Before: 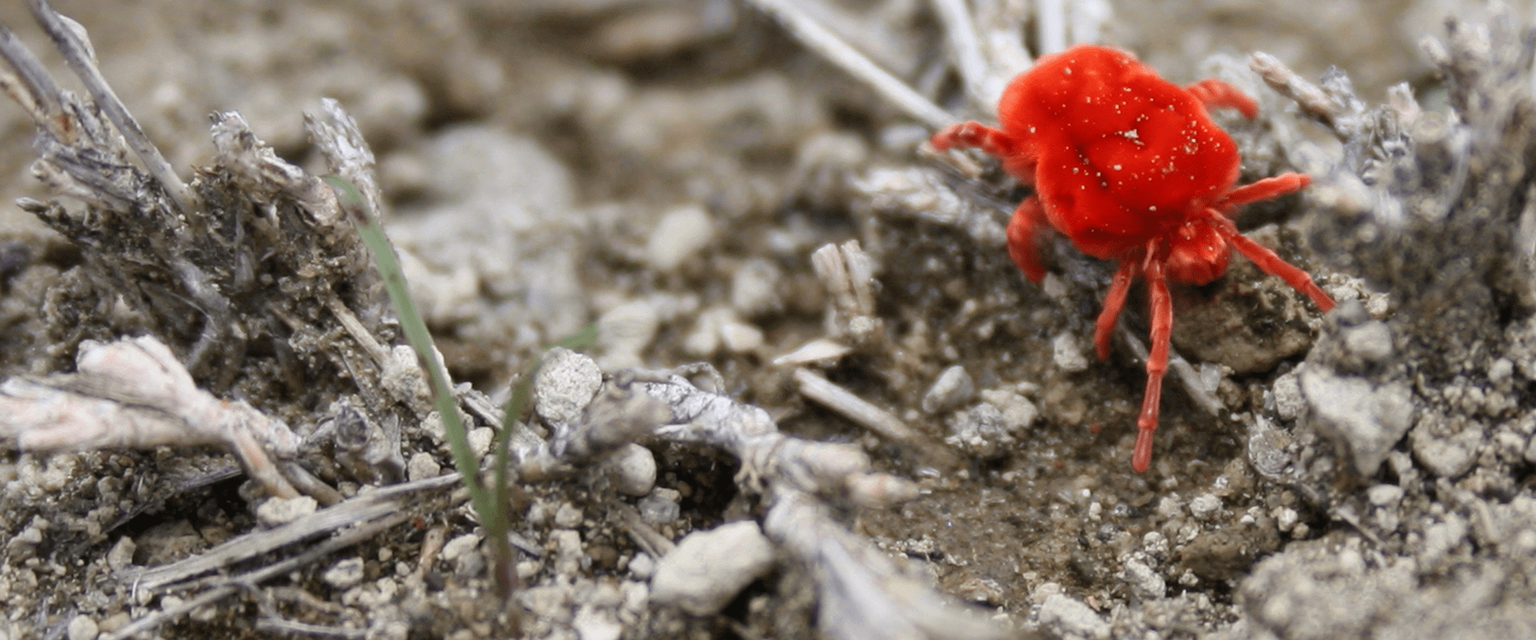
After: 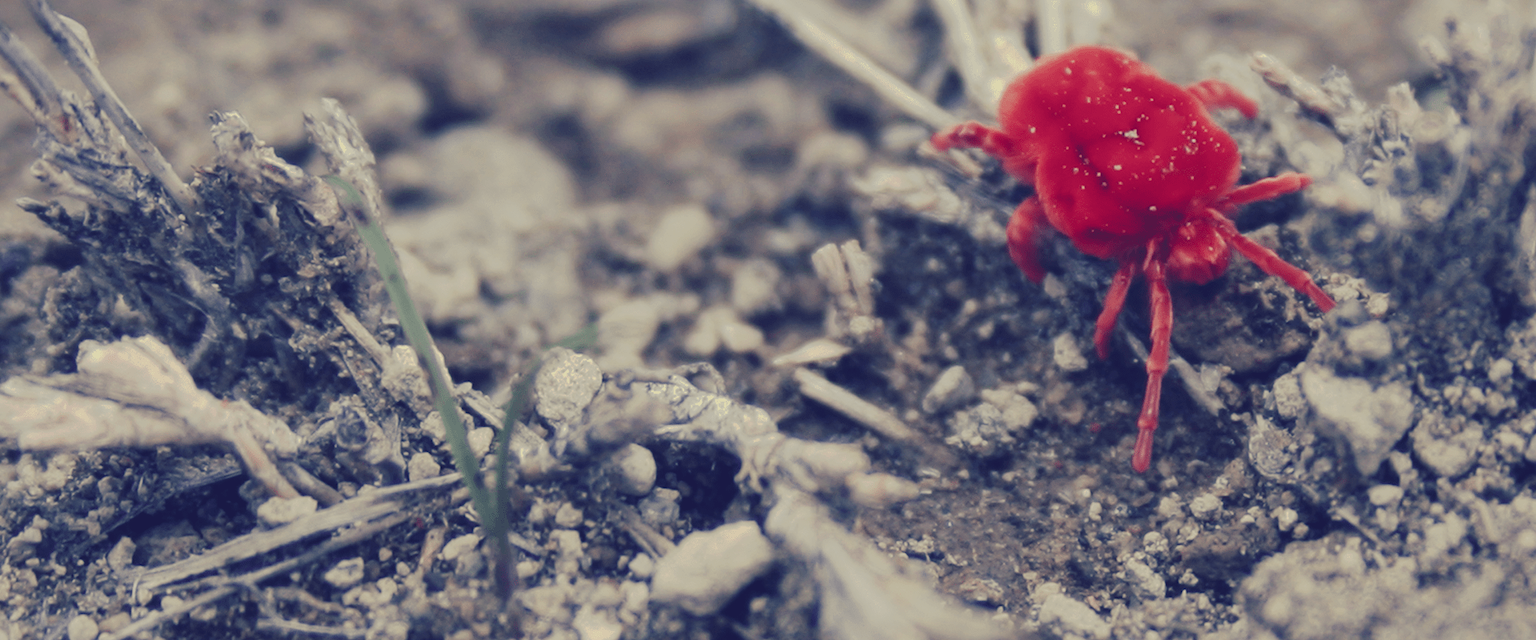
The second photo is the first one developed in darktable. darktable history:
tone curve: curves: ch0 [(0, 0) (0.003, 0.098) (0.011, 0.099) (0.025, 0.103) (0.044, 0.114) (0.069, 0.13) (0.1, 0.142) (0.136, 0.161) (0.177, 0.189) (0.224, 0.224) (0.277, 0.266) (0.335, 0.32) (0.399, 0.38) (0.468, 0.45) (0.543, 0.522) (0.623, 0.598) (0.709, 0.669) (0.801, 0.731) (0.898, 0.786) (1, 1)], preserve colors none
color look up table: target L [95.8, 93.35, 91.09, 87.12, 81.85, 75.56, 72.25, 69.44, 68.95, 55.83, 45.18, 43.83, 11.07, 203.96, 84.85, 69.45, 61.87, 60.16, 50.34, 46.96, 45.82, 42.29, 22.12, 19.06, 88.31, 87.41, 70.68, 67.22, 67.11, 57.99, 62.49, 49.65, 48.88, 46.67, 41.78, 46.45, 33.78, 26.05, 33.43, 14.07, 10.93, 4.063, 80.8, 79.81, 57.98, 53.17, 45.21, 34.93, 29.03], target a [-10.29, -20.25, -38.34, -63.63, -80.32, -66.77, -66.56, -31.31, -7.136, -48.88, -24.08, -29.37, 8.266, 0, 1.695, 27.18, 43.9, 12.46, 64.86, 36.21, 33.83, 65.07, 5.363, 43.38, -1.447, 20.28, 32.56, 40.83, 21.41, 68.32, 0.732, 76.34, 27.7, 69.55, 0.292, 61.11, 21.25, 45.55, 58.06, 48.26, 38.07, 35.19, -61.11, -42.44, -24.84, -11.26, -20.56, -6.241, 3.535], target b [35.34, 79.49, 61.19, 28.57, 47.26, 28.52, 54.48, 10.21, 39.78, 33.69, 16, -0.611, -34, -0.003, 34.23, 37.05, 12.26, 17.24, 16.23, 23.32, -8.468, -1.034, -17.36, -15.94, 15.77, 8.663, 4.906, -4.339, -16.25, -32.54, 1.413, -16.75, -37.26, -47.91, -49.74, -20.98, -33.19, -77.87, -43.52, -71.88, -39.81, -51.46, 2.585, 0.496, -31.64, -17.58, -20.25, -19.91, -40.41], num patches 49
